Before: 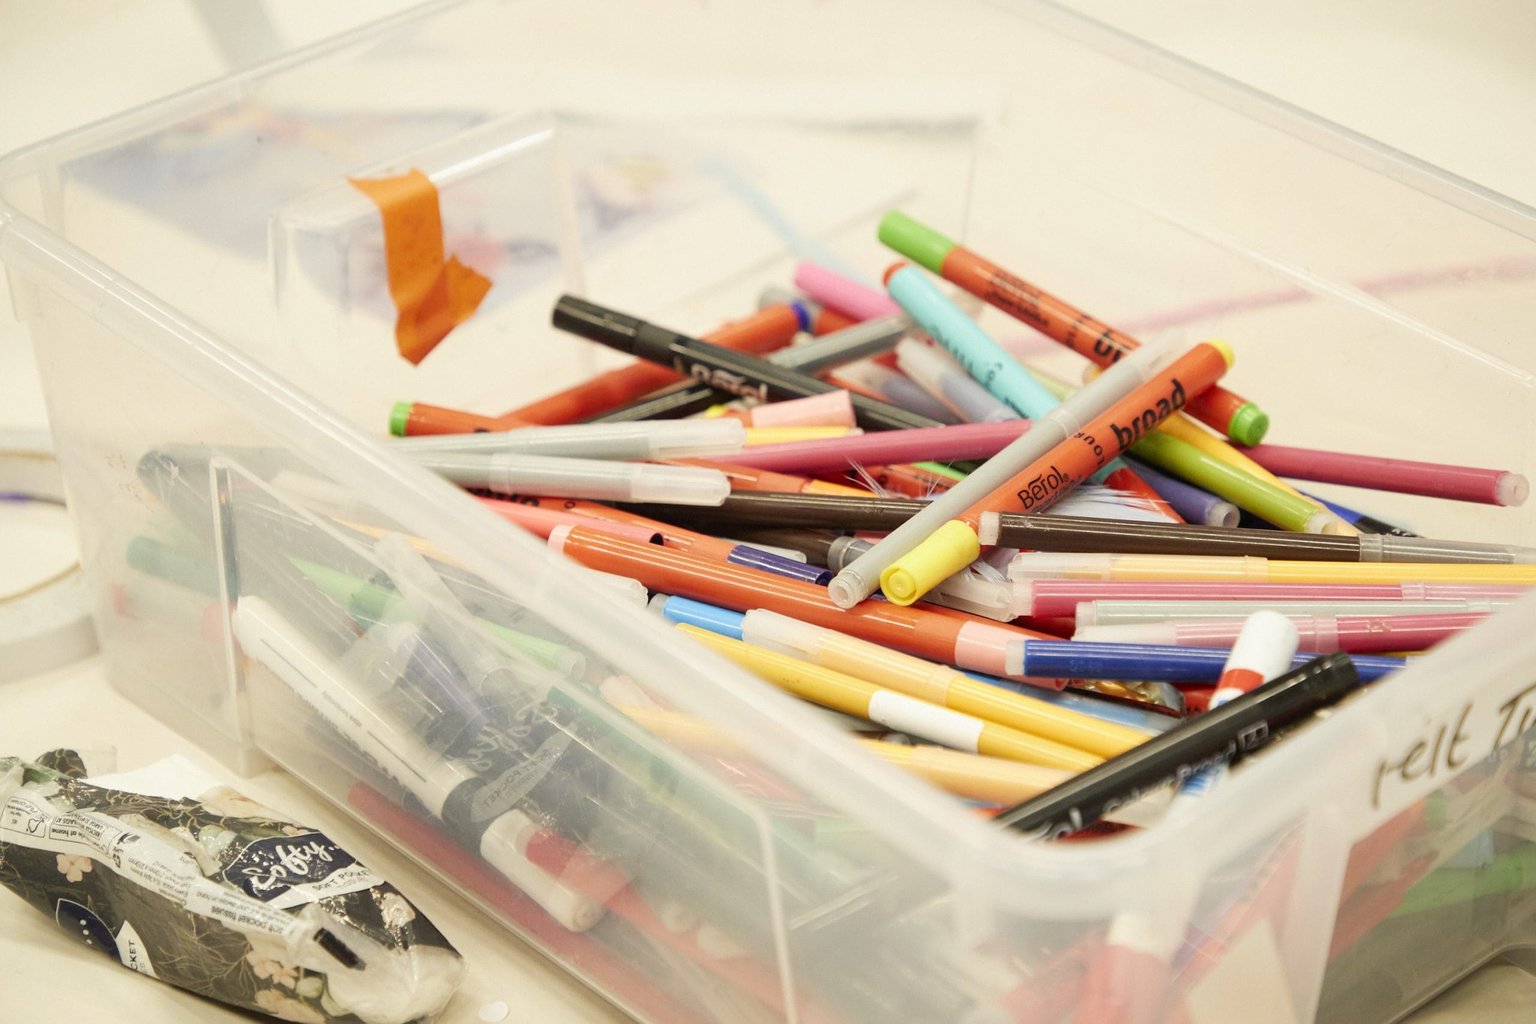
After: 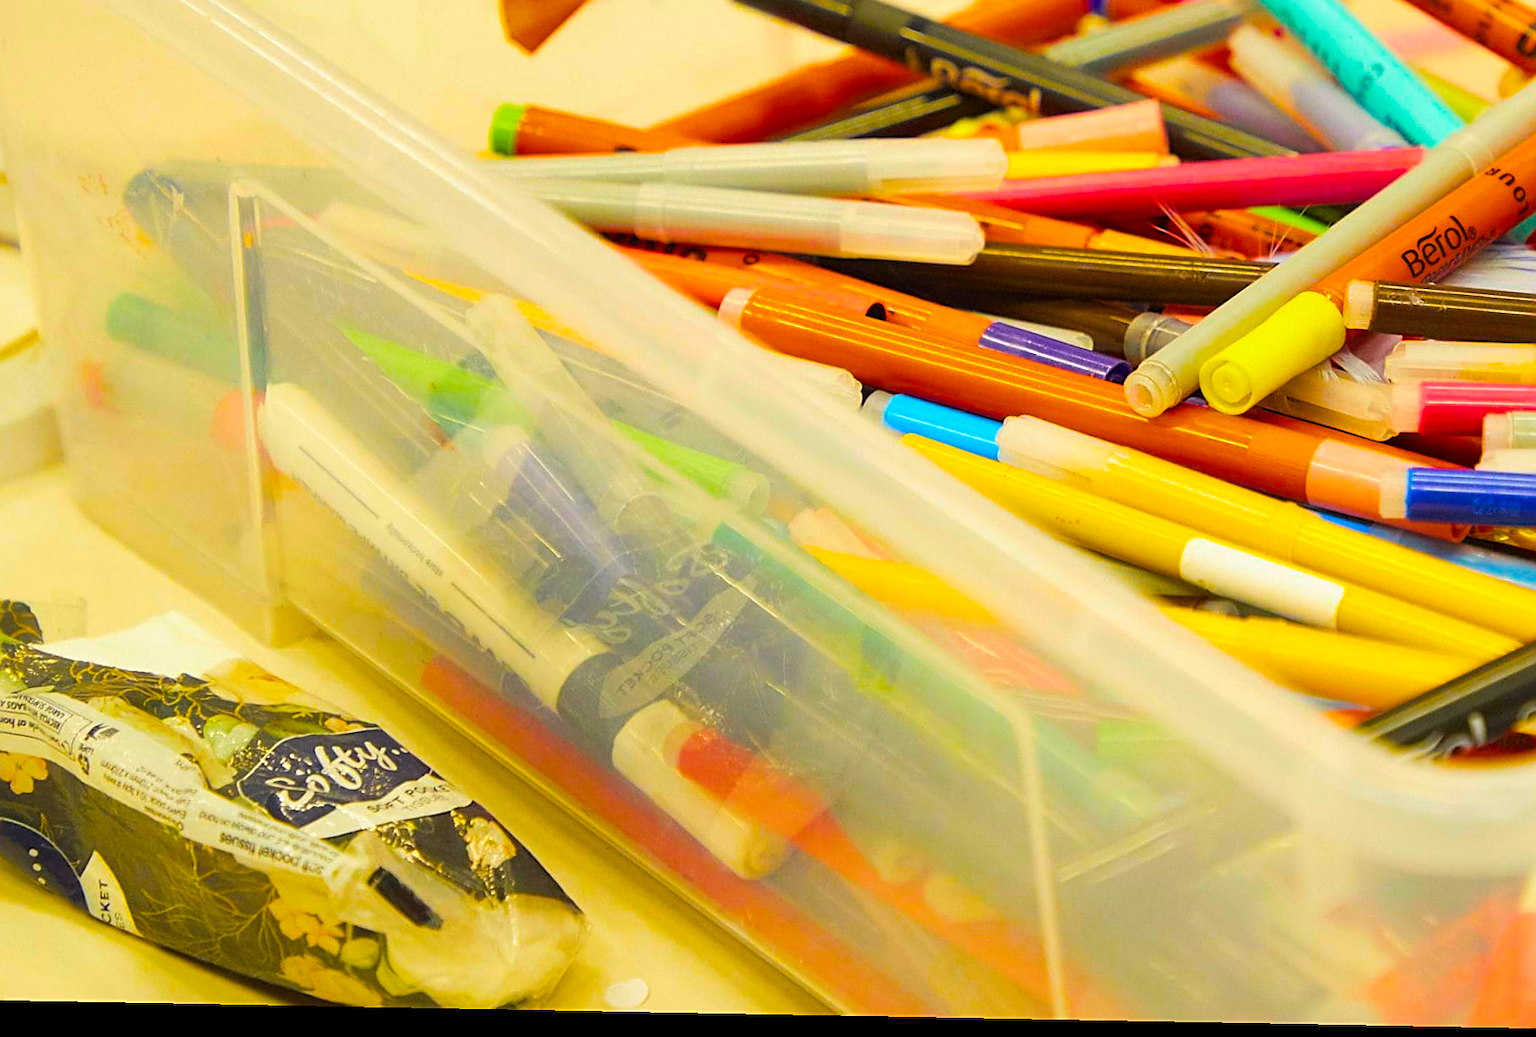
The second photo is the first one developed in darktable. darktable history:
crop and rotate: angle -1.05°, left 4.02%, top 32.06%, right 27.9%
color balance rgb: linear chroma grading › highlights 99.254%, linear chroma grading › global chroma 23.532%, perceptual saturation grading › global saturation 40.831%, global vibrance 20%
sharpen: on, module defaults
